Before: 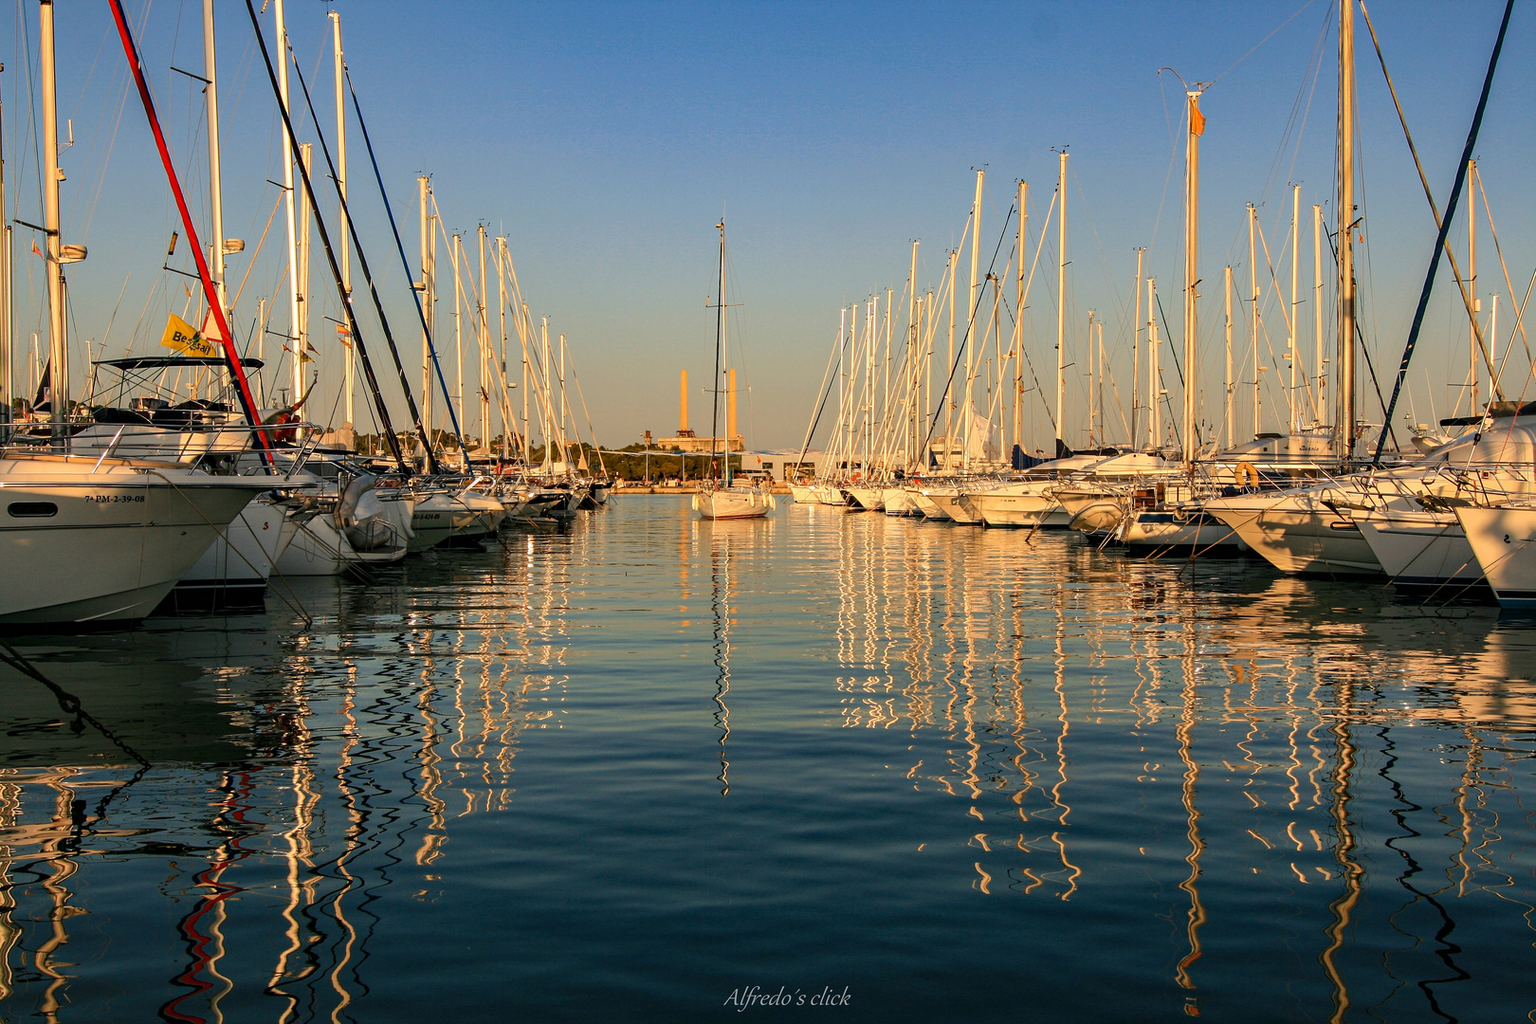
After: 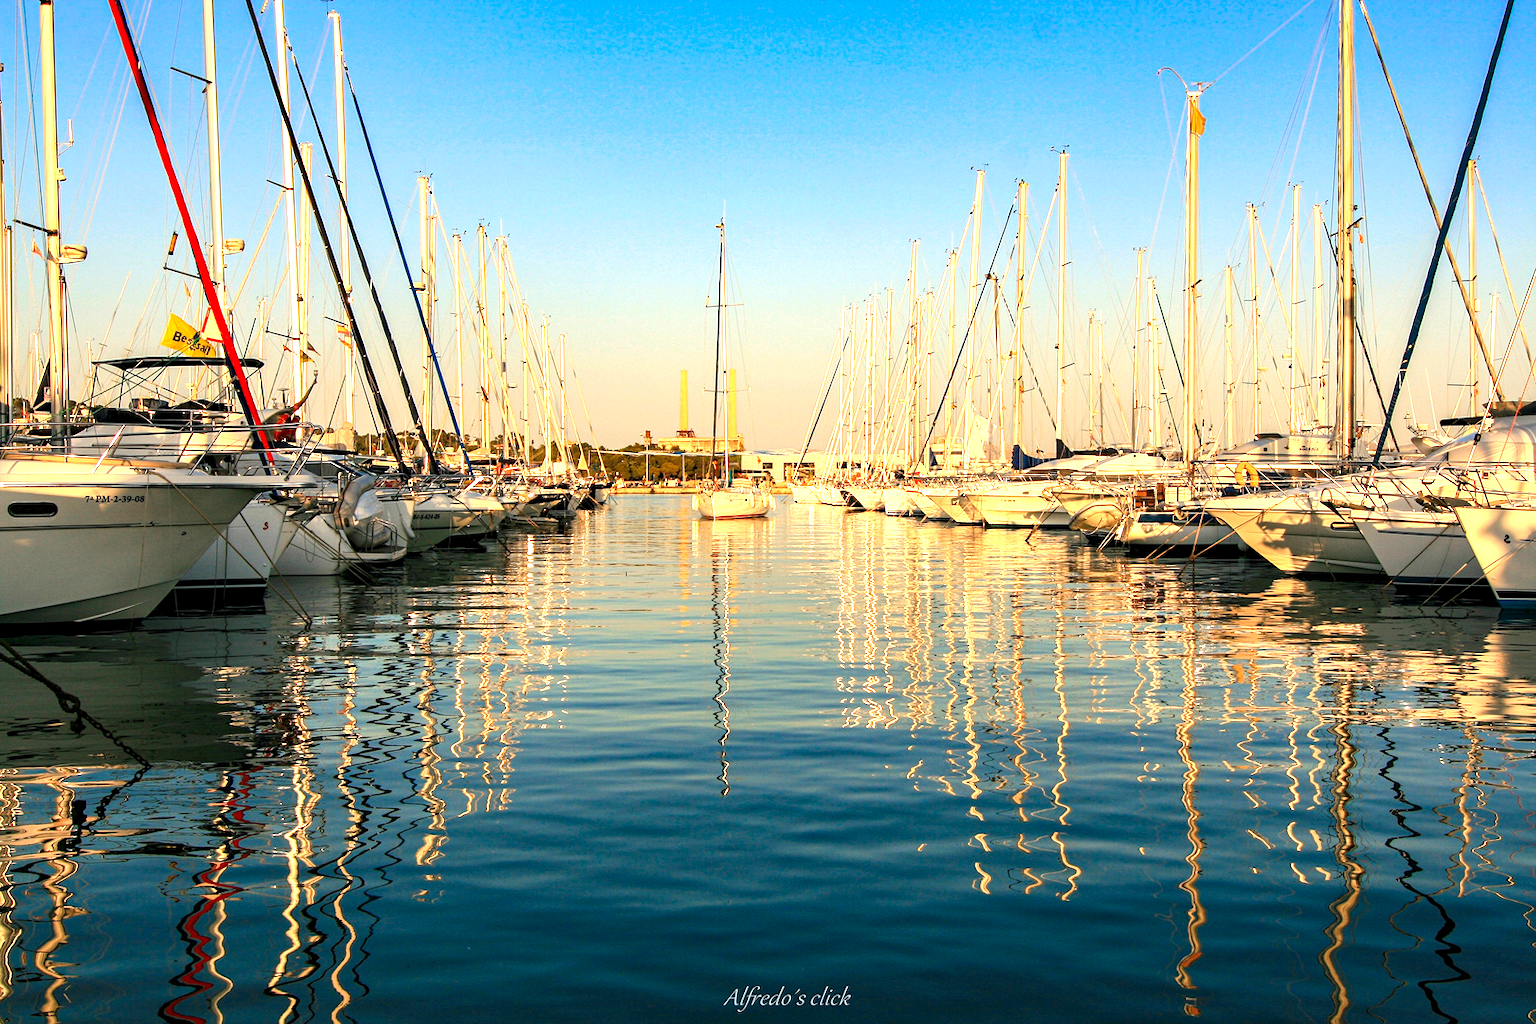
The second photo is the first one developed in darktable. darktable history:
levels: levels [0.016, 0.492, 0.969]
exposure: exposure 1.15 EV, compensate highlight preservation false
color zones: curves: ch1 [(0.25, 0.5) (0.747, 0.71)]
